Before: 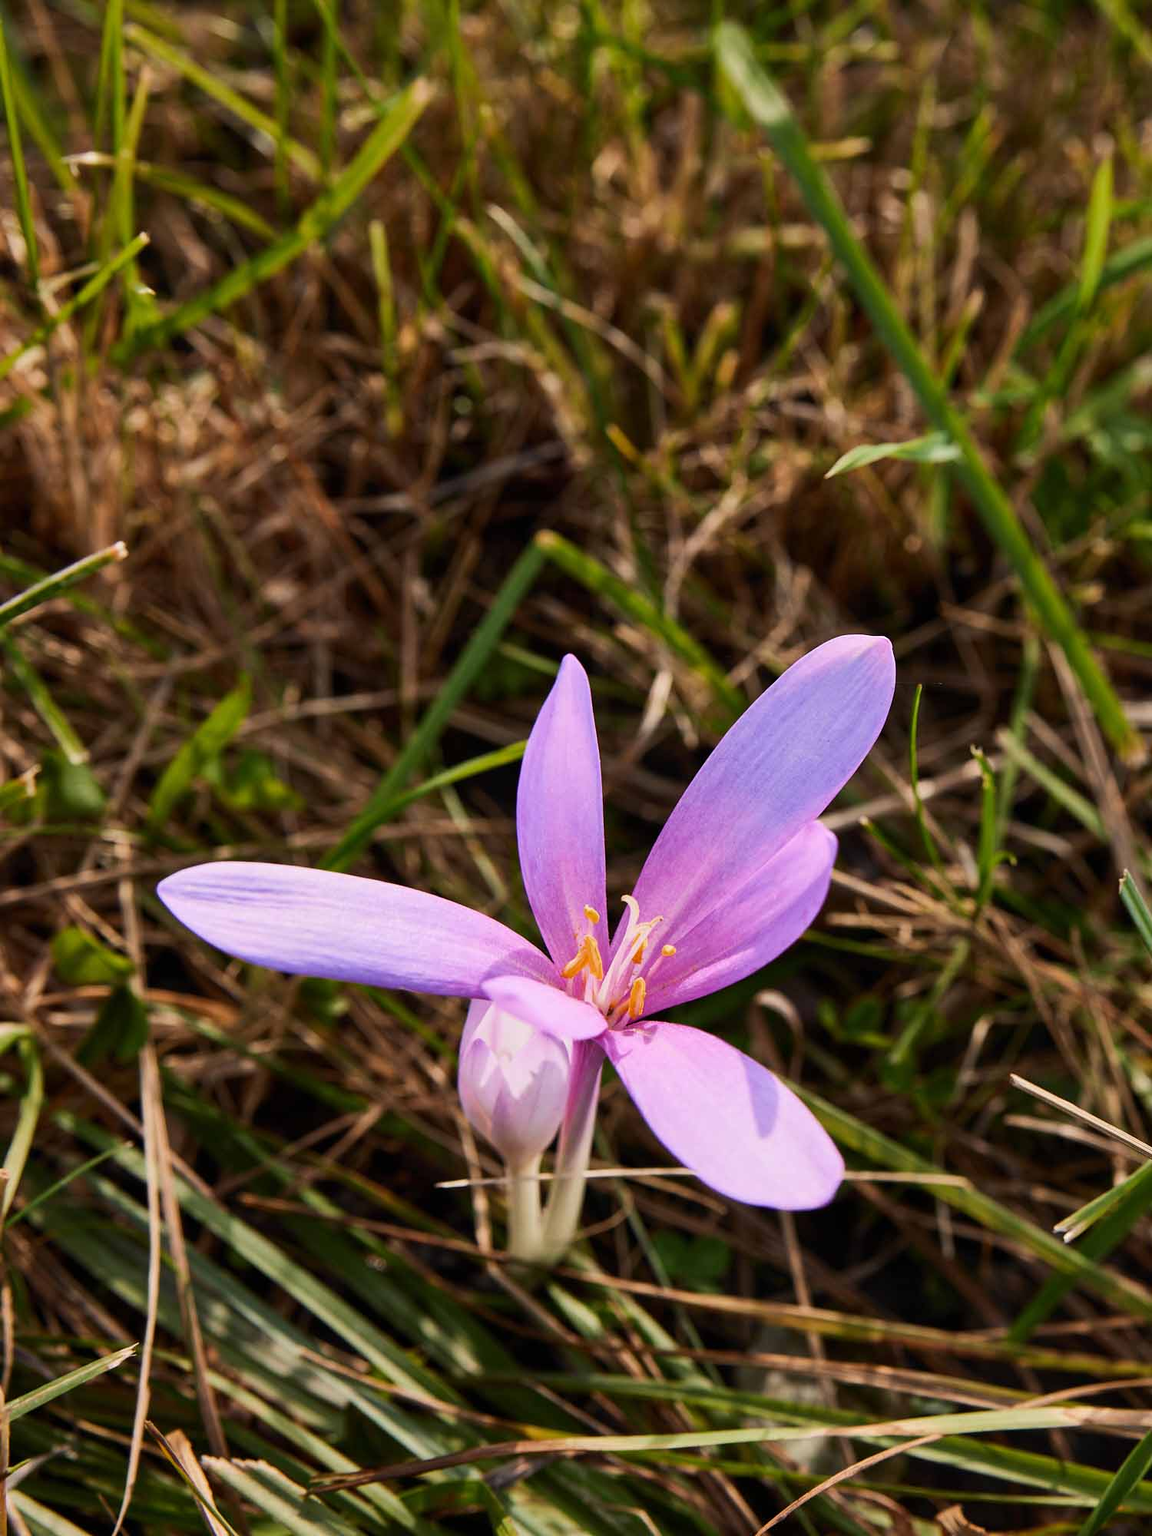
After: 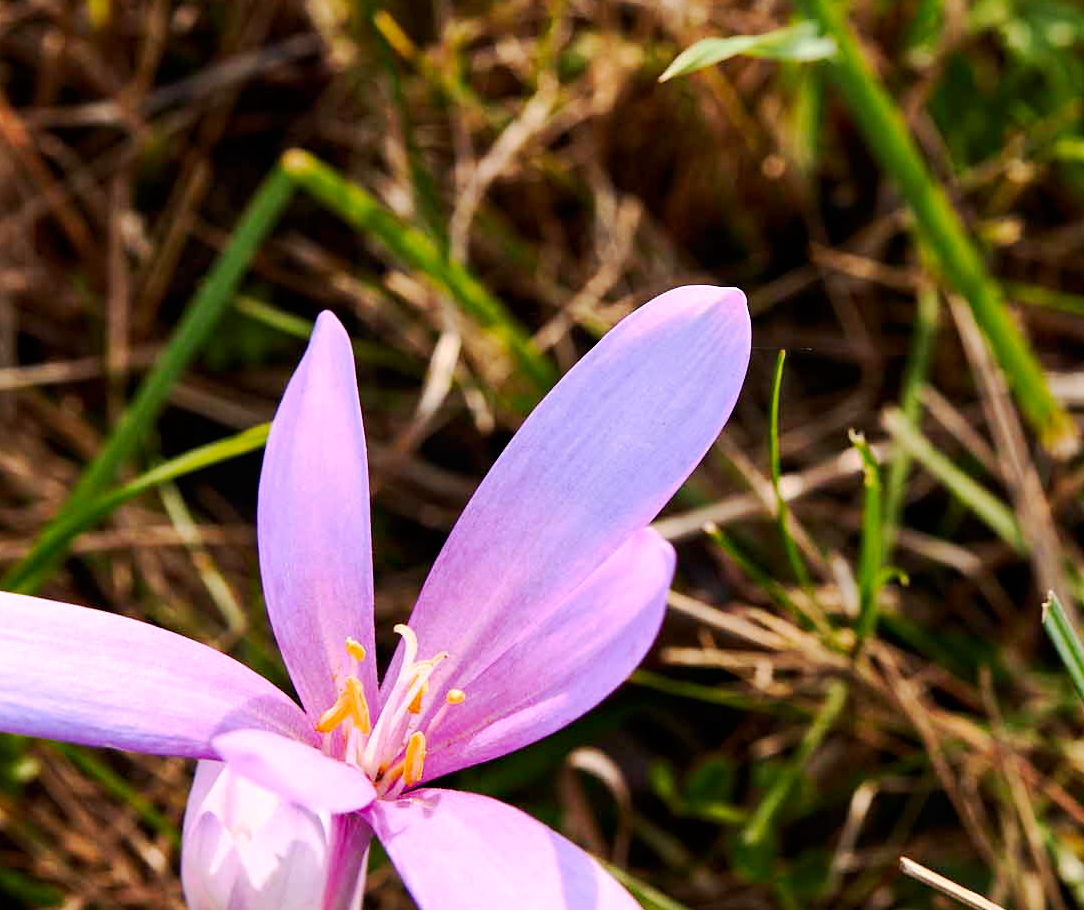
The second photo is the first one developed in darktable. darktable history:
tone curve: curves: ch0 [(0, 0) (0.052, 0.018) (0.236, 0.207) (0.41, 0.417) (0.485, 0.518) (0.54, 0.584) (0.625, 0.666) (0.845, 0.828) (0.994, 0.964)]; ch1 [(0, 0) (0.136, 0.146) (0.317, 0.34) (0.382, 0.408) (0.434, 0.441) (0.472, 0.479) (0.498, 0.501) (0.557, 0.558) (0.616, 0.59) (0.739, 0.7) (1, 1)]; ch2 [(0, 0) (0.352, 0.403) (0.447, 0.466) (0.482, 0.482) (0.528, 0.526) (0.586, 0.577) (0.618, 0.621) (0.785, 0.747) (1, 1)], preserve colors none
exposure: exposure 0.505 EV, compensate highlight preservation false
crop and rotate: left 27.674%, top 27.085%, bottom 27.373%
